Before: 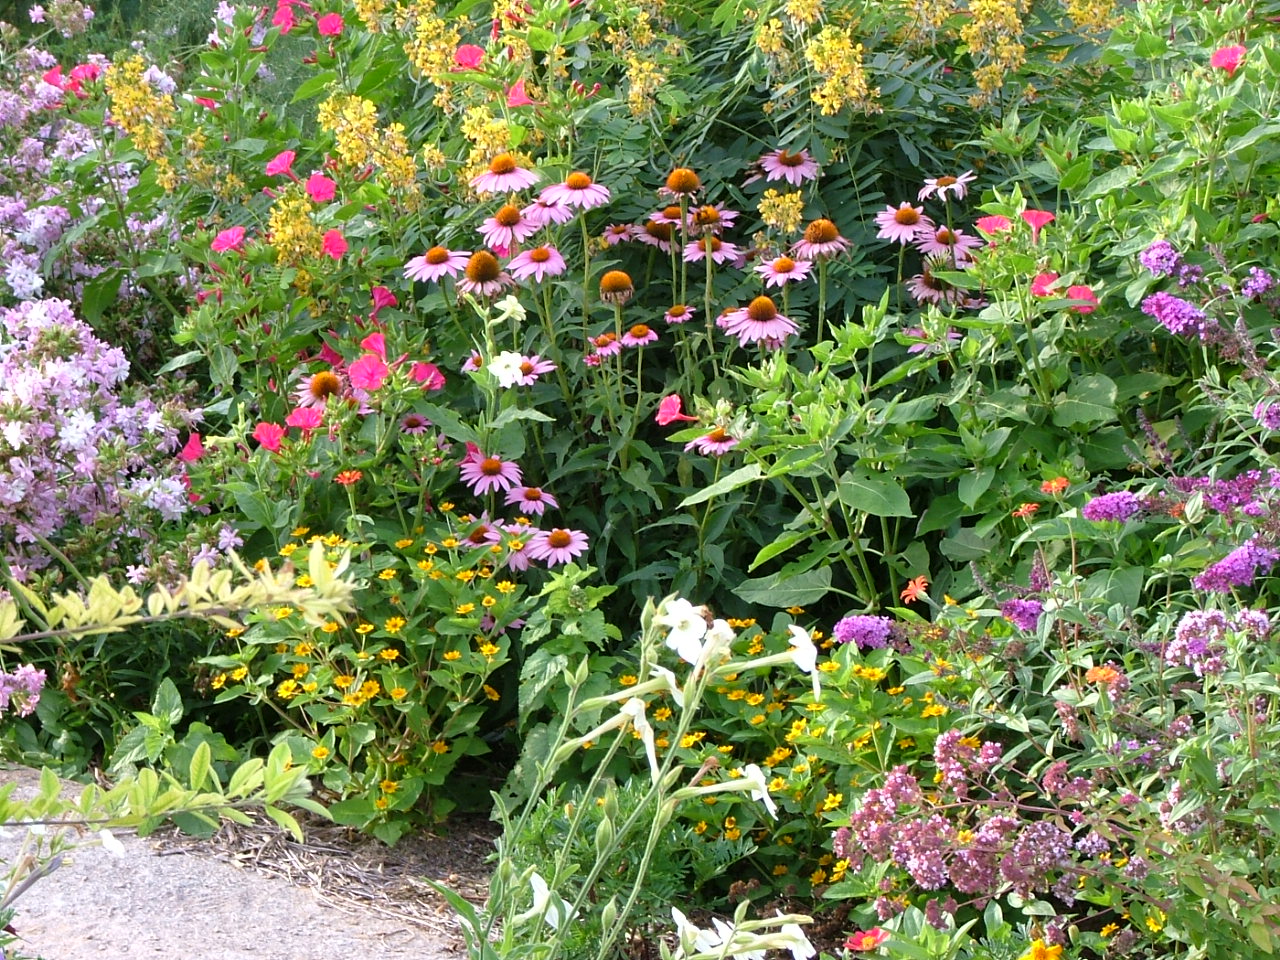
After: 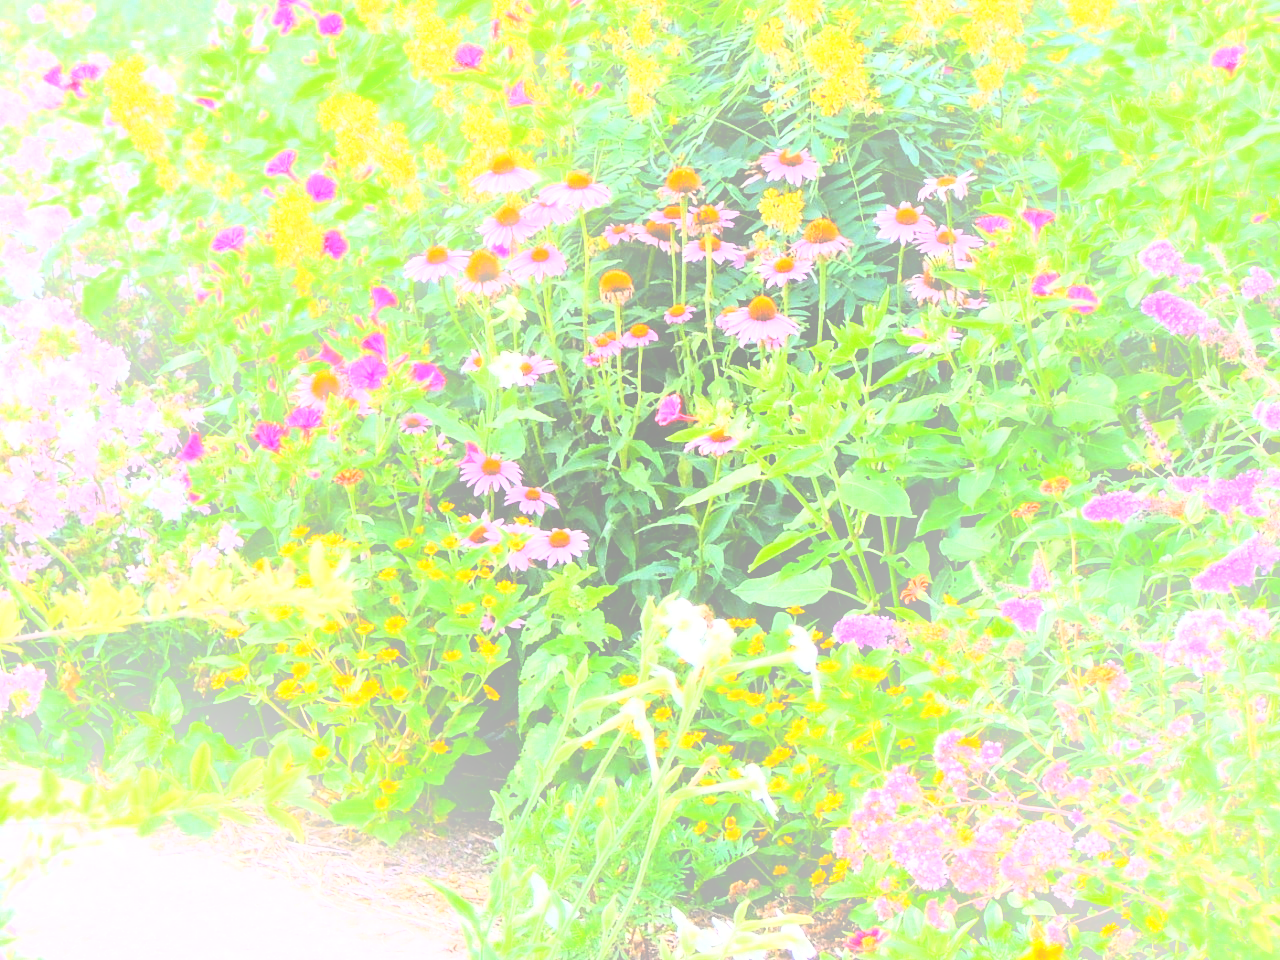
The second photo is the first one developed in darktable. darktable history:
bloom: size 38%, threshold 95%, strength 30%
exposure: exposure 0.636 EV, compensate highlight preservation false
rgb curve: curves: ch0 [(0, 0) (0.21, 0.15) (0.24, 0.21) (0.5, 0.75) (0.75, 0.96) (0.89, 0.99) (1, 1)]; ch1 [(0, 0.02) (0.21, 0.13) (0.25, 0.2) (0.5, 0.67) (0.75, 0.9) (0.89, 0.97) (1, 1)]; ch2 [(0, 0.02) (0.21, 0.13) (0.25, 0.2) (0.5, 0.67) (0.75, 0.9) (0.89, 0.97) (1, 1)], compensate middle gray true
